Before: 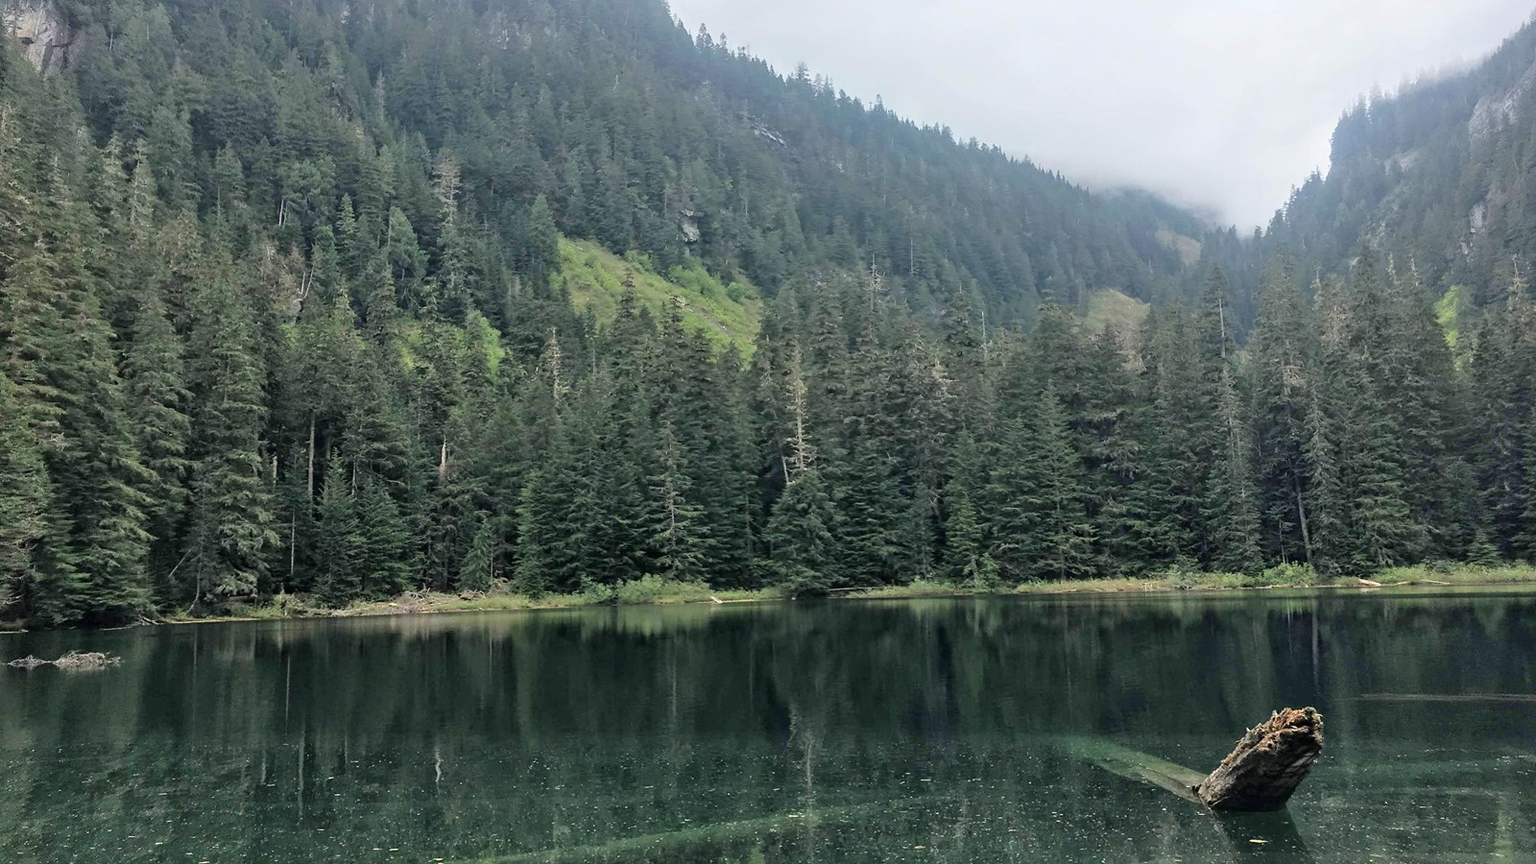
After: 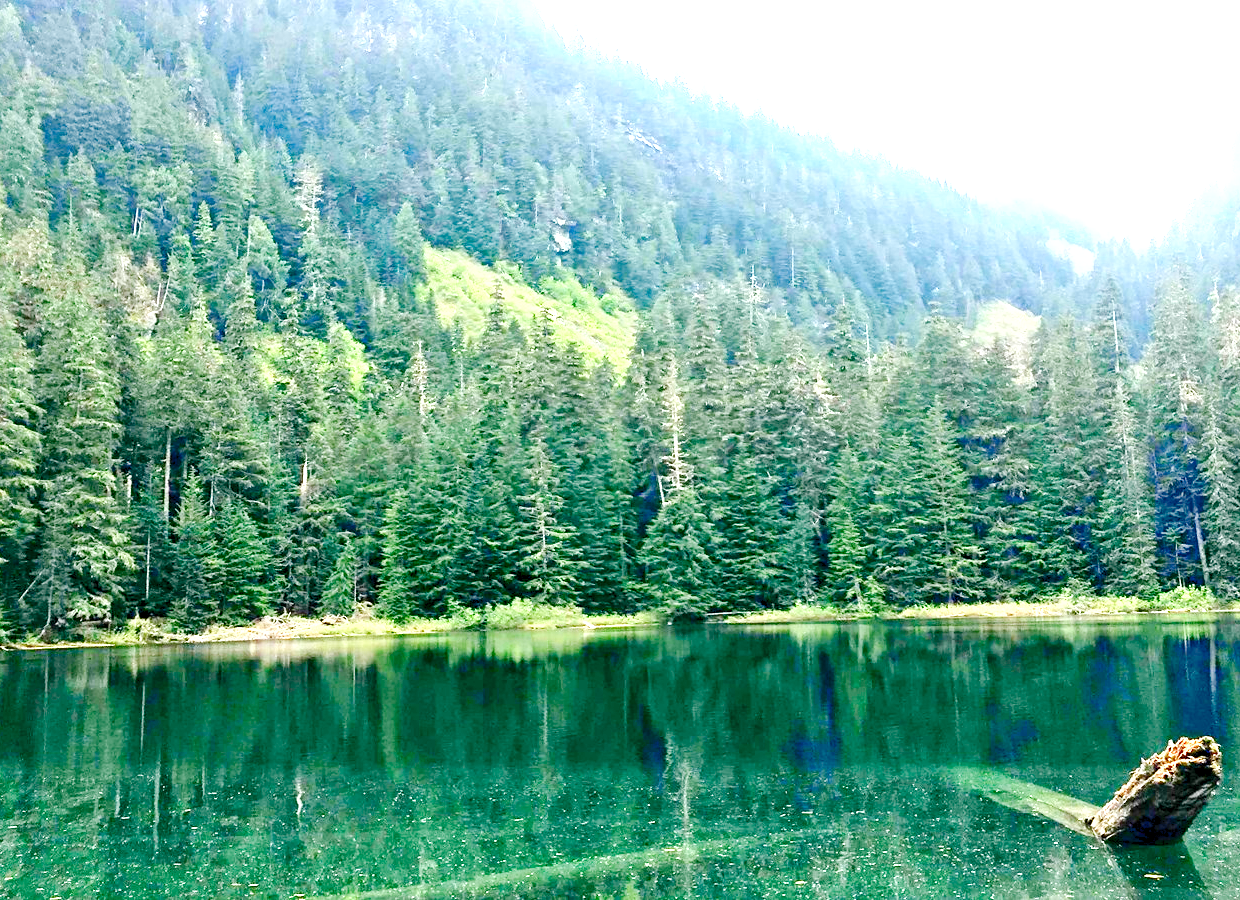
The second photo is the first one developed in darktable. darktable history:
levels: black 3.85%, levels [0.008, 0.318, 0.836]
tone equalizer: -8 EV -0.452 EV, -7 EV -0.421 EV, -6 EV -0.318 EV, -5 EV -0.203 EV, -3 EV 0.221 EV, -2 EV 0.347 EV, -1 EV 0.396 EV, +0 EV 0.404 EV, smoothing diameter 24.86%, edges refinement/feathering 11.11, preserve details guided filter
base curve: curves: ch0 [(0, 0) (0.018, 0.026) (0.143, 0.37) (0.33, 0.731) (0.458, 0.853) (0.735, 0.965) (0.905, 0.986) (1, 1)], preserve colors none
crop: left 9.865%, right 12.582%
shadows and highlights: shadows -20.36, white point adjustment -1.9, highlights -34.94
contrast brightness saturation: brightness -0.252, saturation 0.204
